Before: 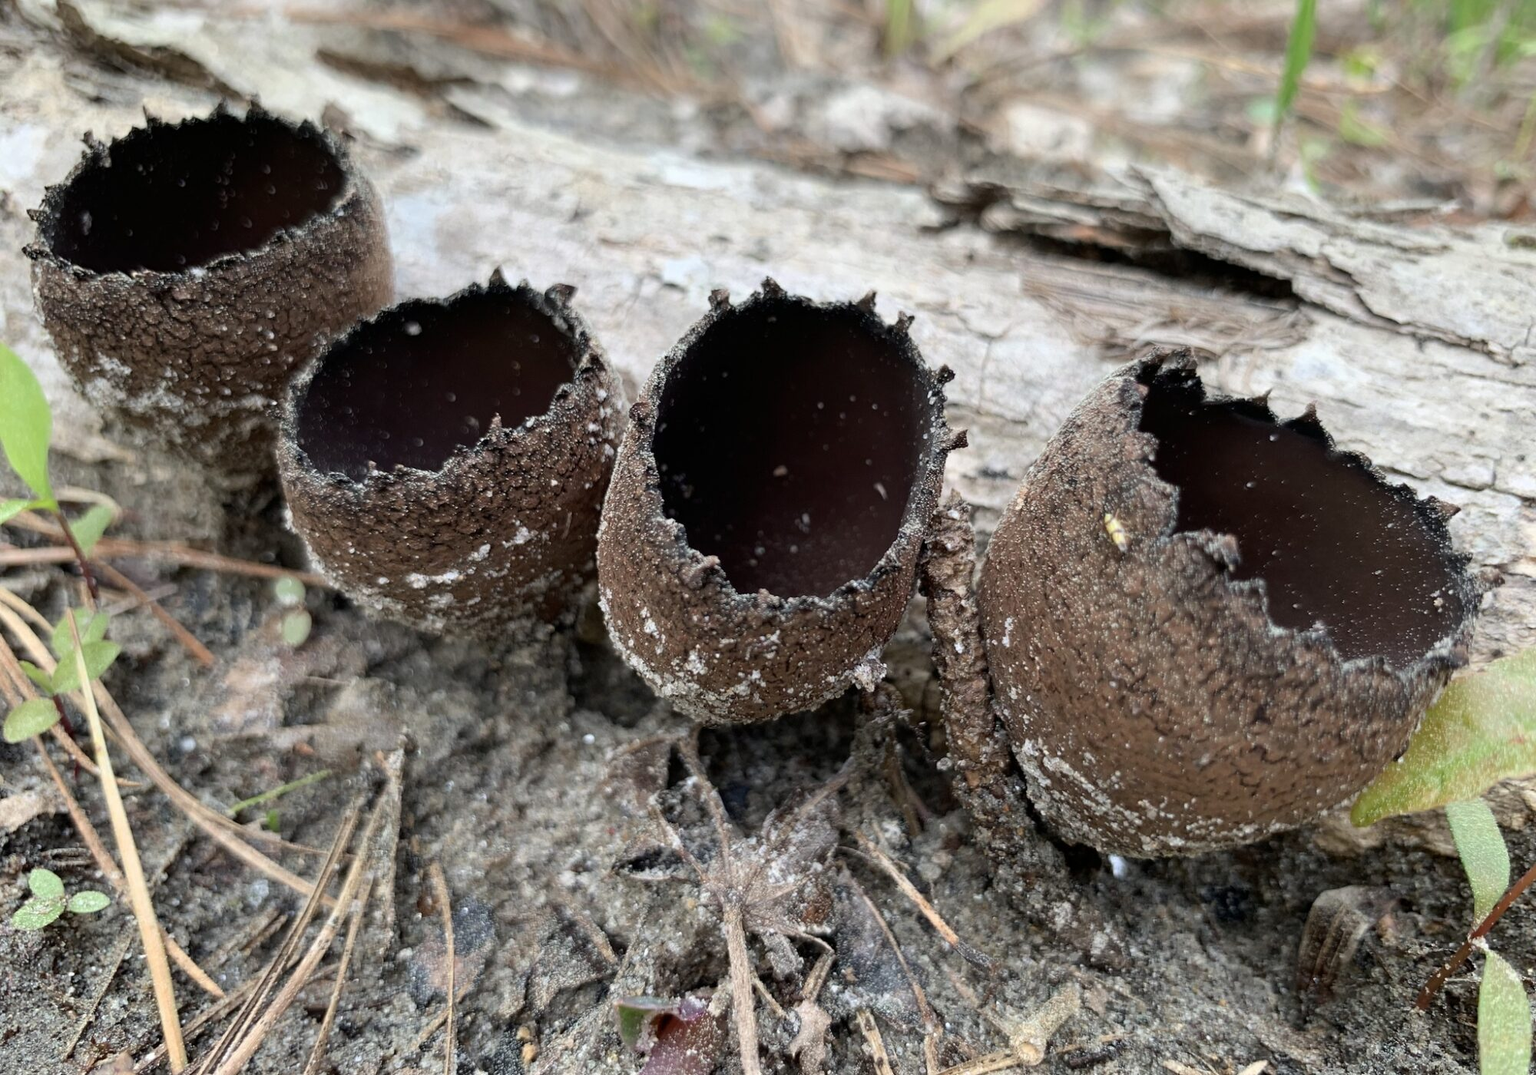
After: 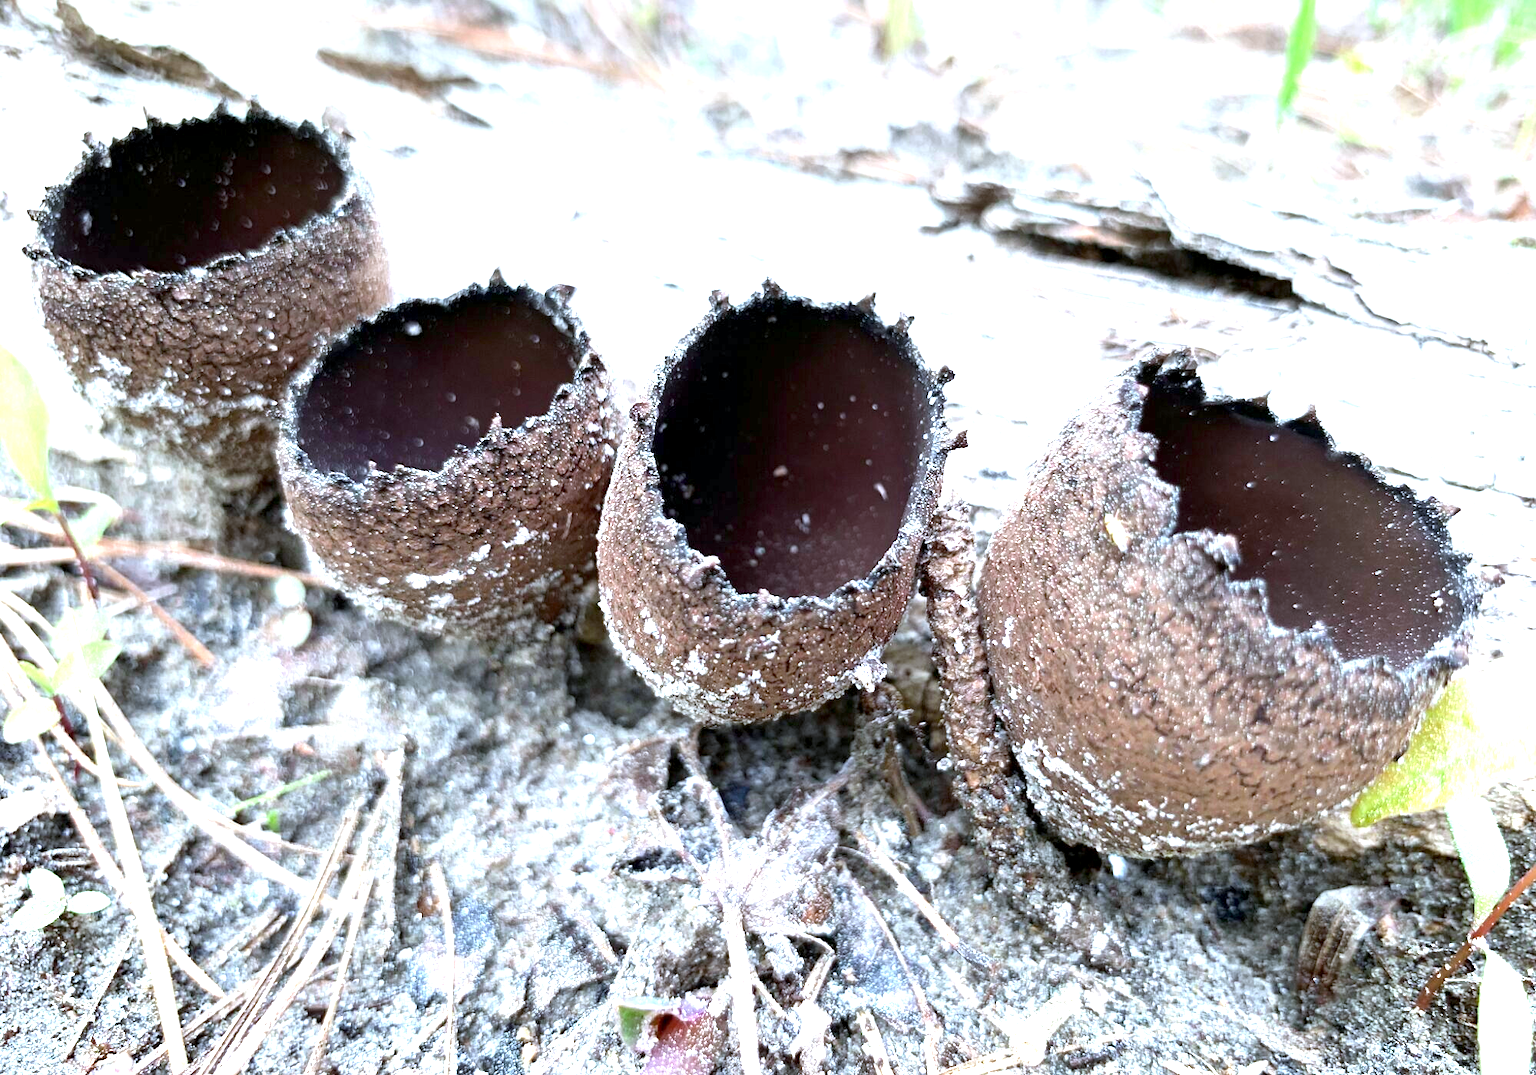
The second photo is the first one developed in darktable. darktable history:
white balance: red 0.926, green 1.003, blue 1.133
exposure: black level correction 0.001, exposure 1.822 EV, compensate exposure bias true, compensate highlight preservation false
